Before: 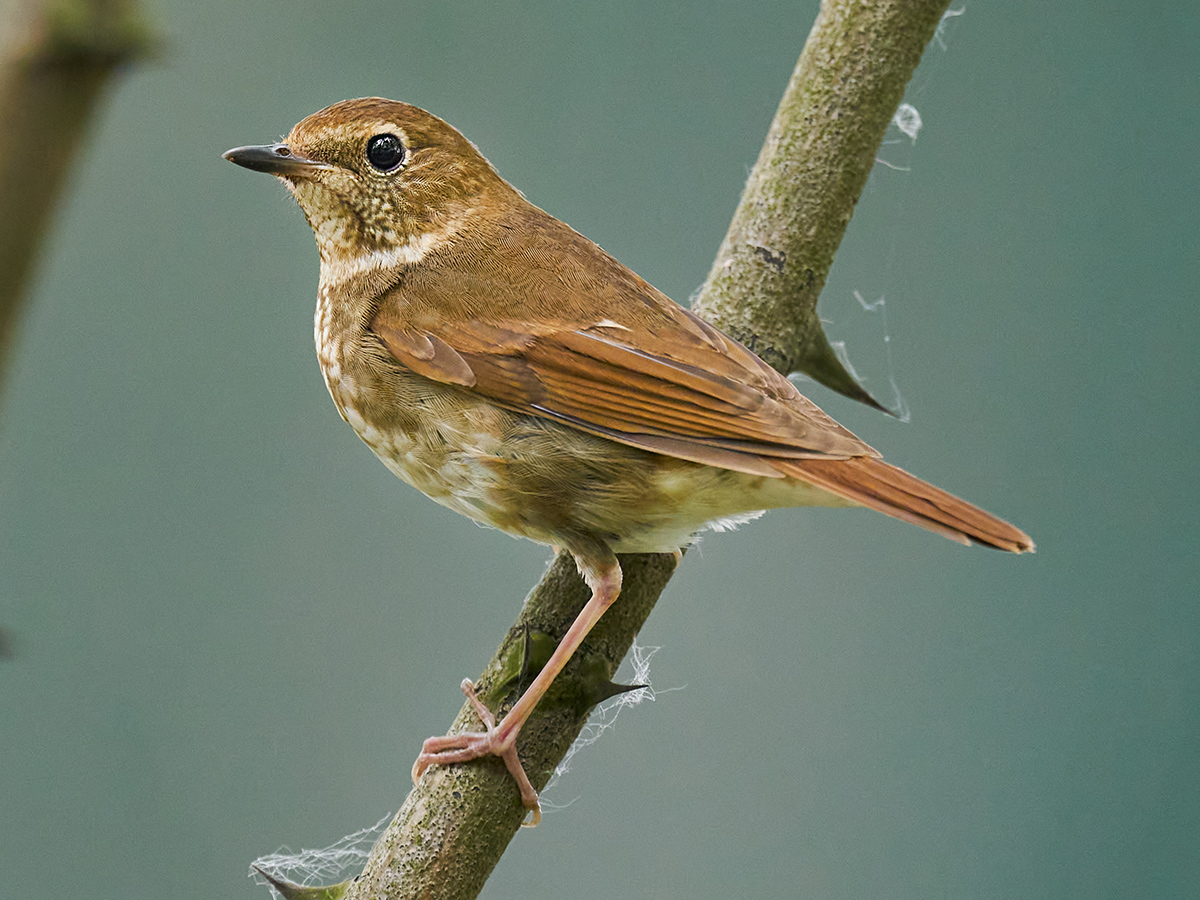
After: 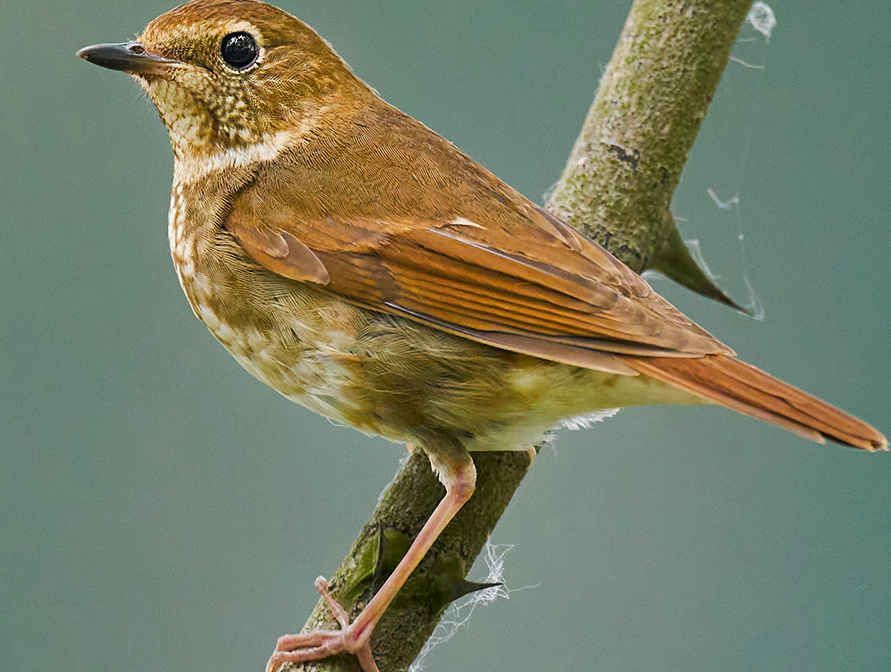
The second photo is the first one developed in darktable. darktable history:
shadows and highlights: radius 119.66, shadows 42.27, highlights -61.83, soften with gaussian
color zones: curves: ch0 [(0, 0.613) (0.01, 0.613) (0.245, 0.448) (0.498, 0.529) (0.642, 0.665) (0.879, 0.777) (0.99, 0.613)]; ch1 [(0, 0) (0.143, 0) (0.286, 0) (0.429, 0) (0.571, 0) (0.714, 0) (0.857, 0)], mix -121.76%
crop and rotate: left 12.19%, top 11.374%, right 13.5%, bottom 13.859%
